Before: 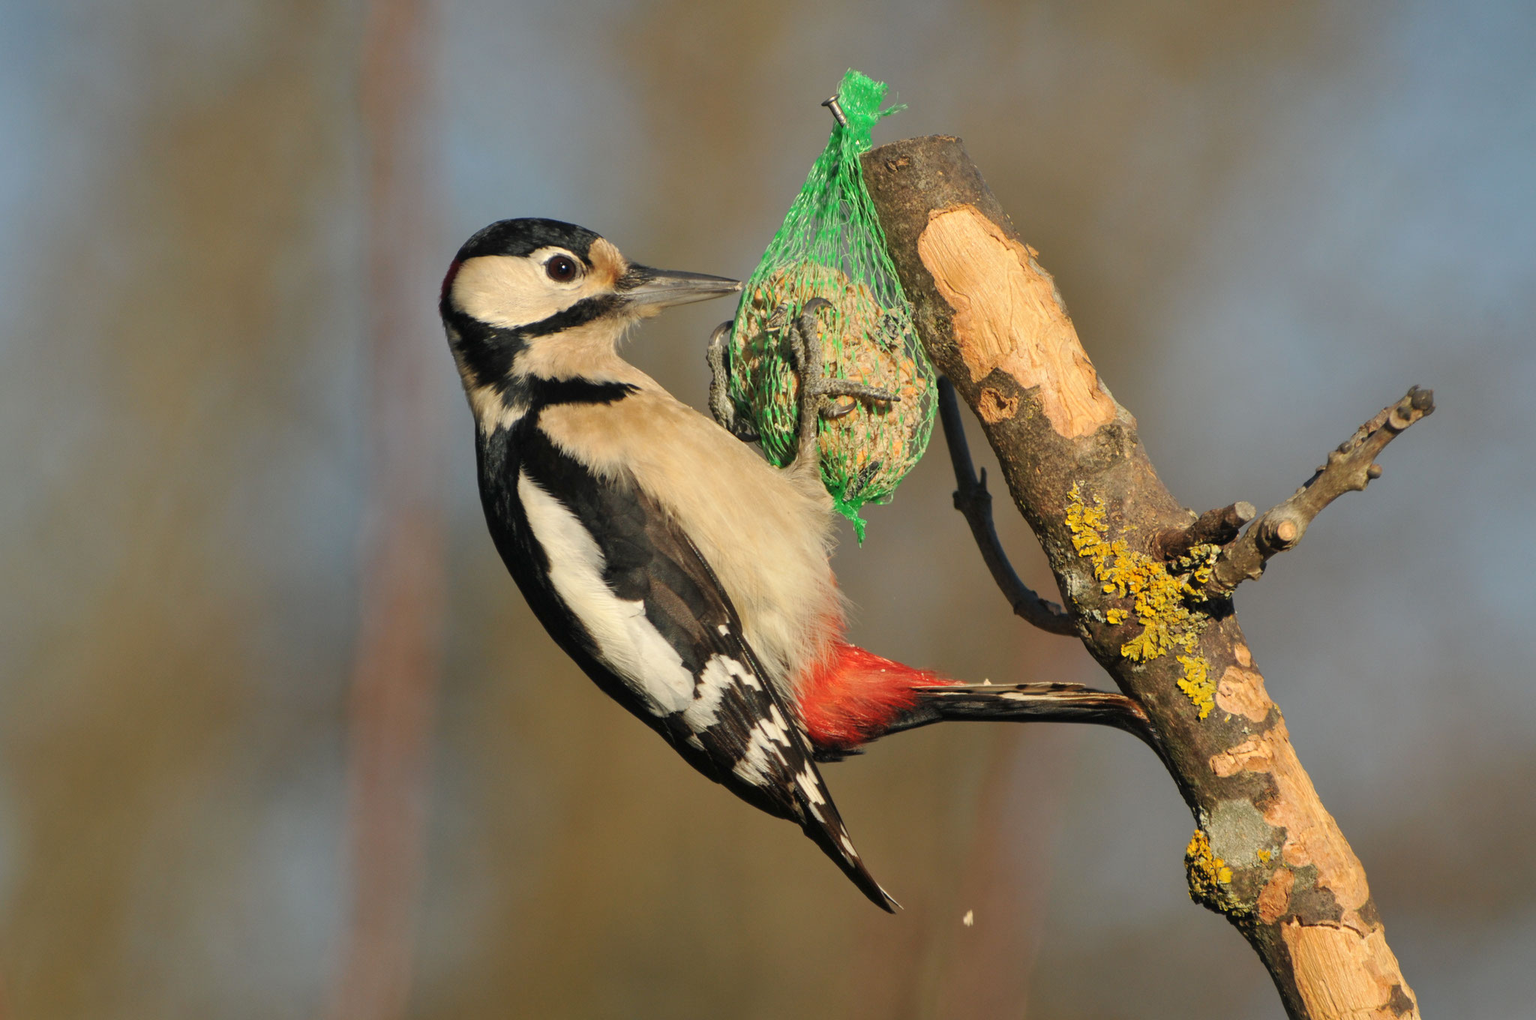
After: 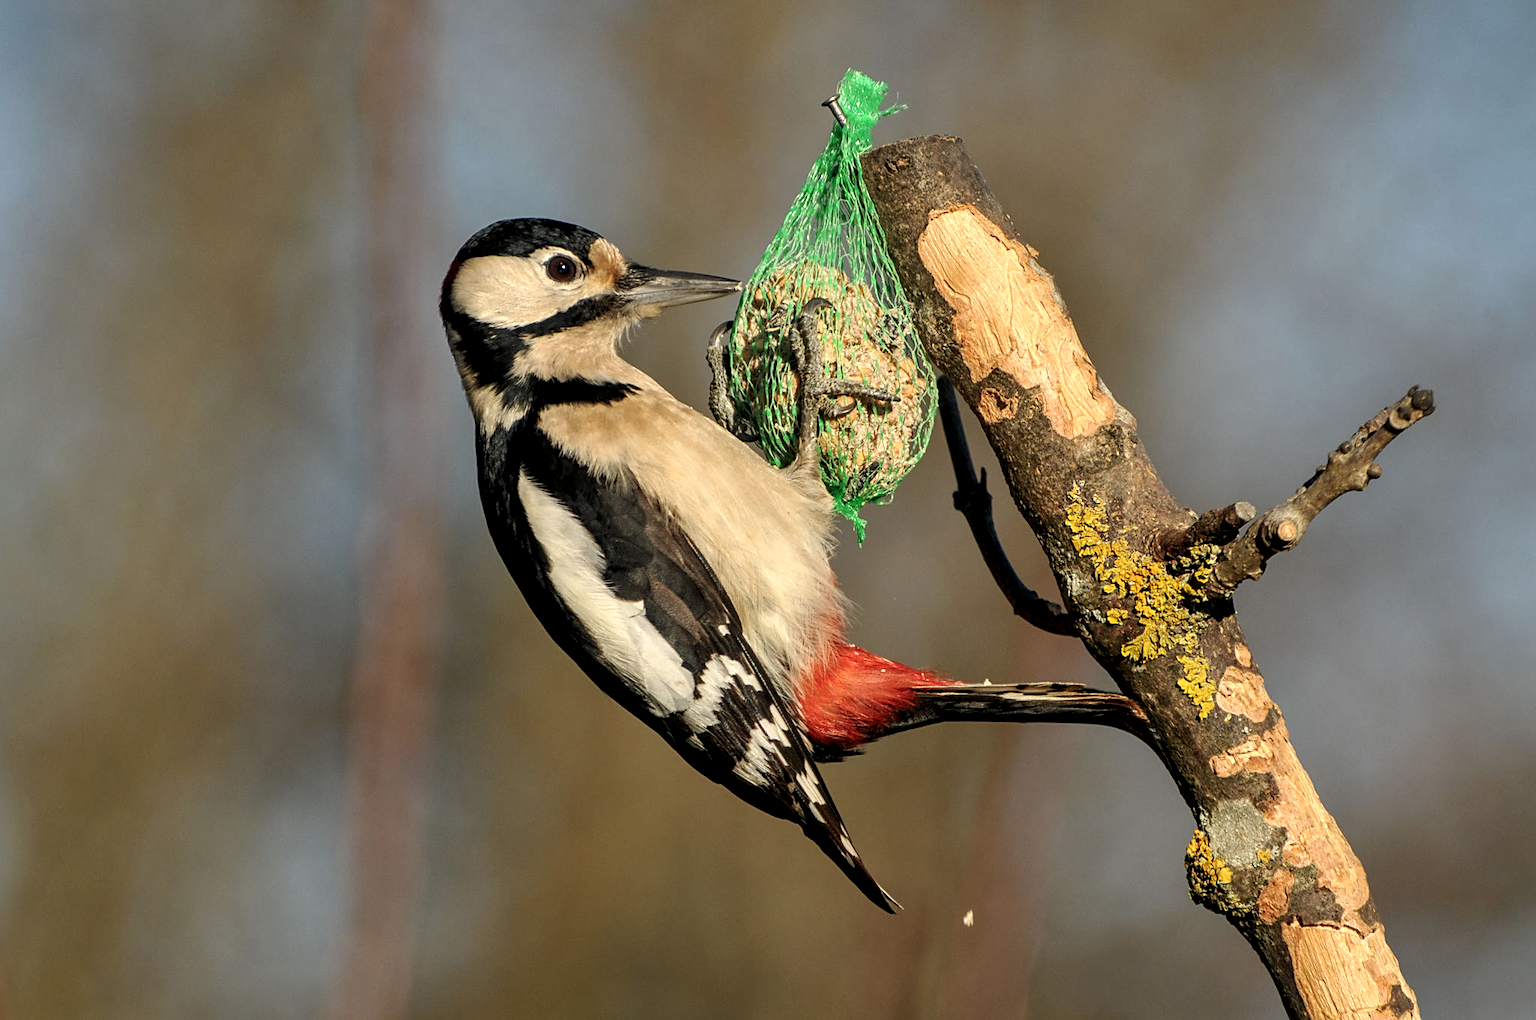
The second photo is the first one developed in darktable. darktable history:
sharpen: on, module defaults
shadows and highlights: shadows 0, highlights 40
local contrast: highlights 60%, shadows 60%, detail 160%
exposure: exposure -0.151 EV, compensate highlight preservation false
